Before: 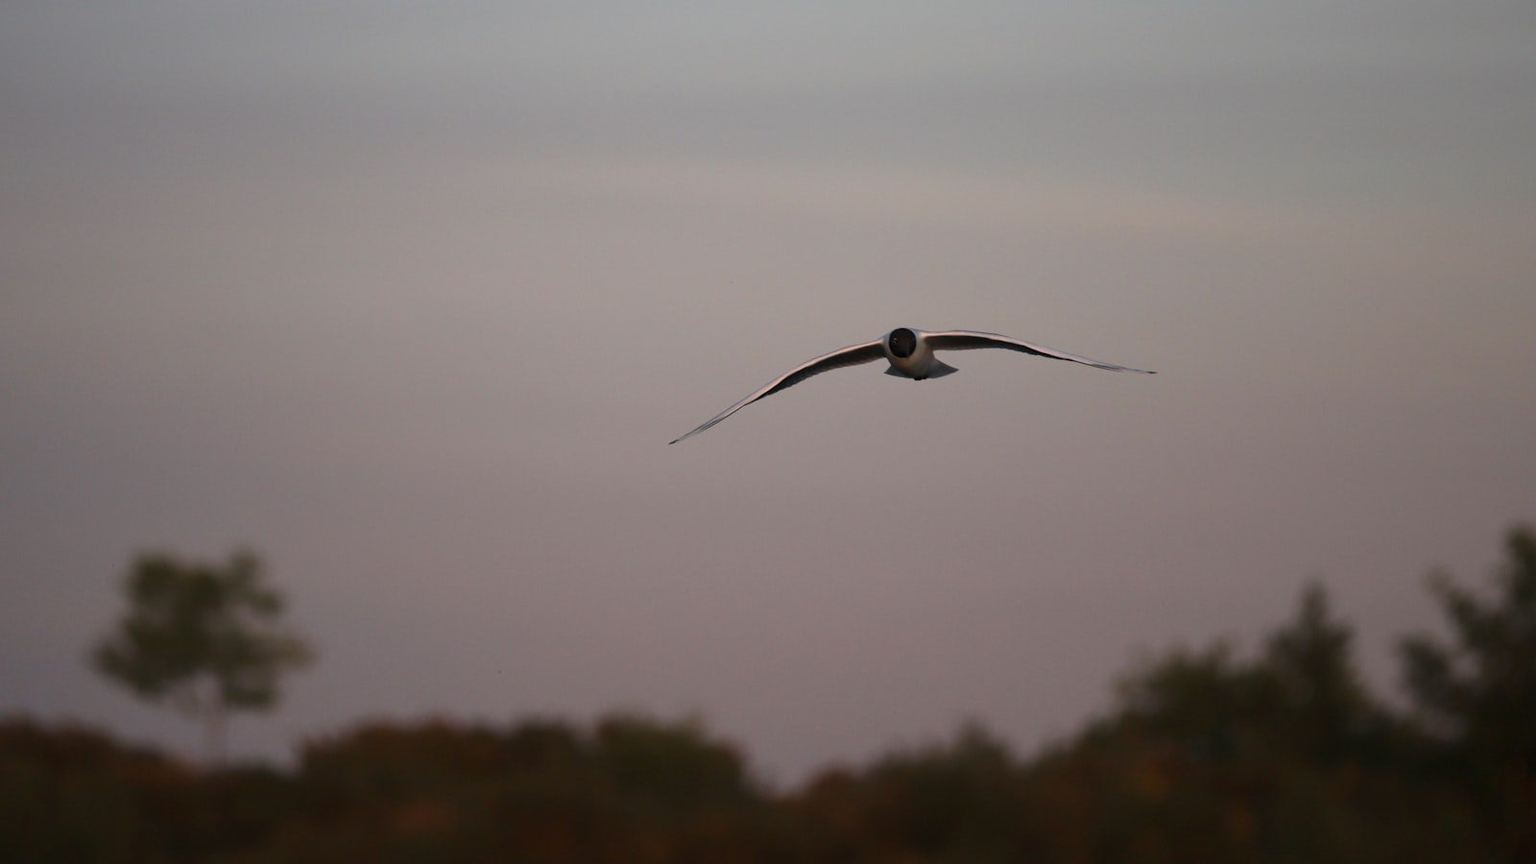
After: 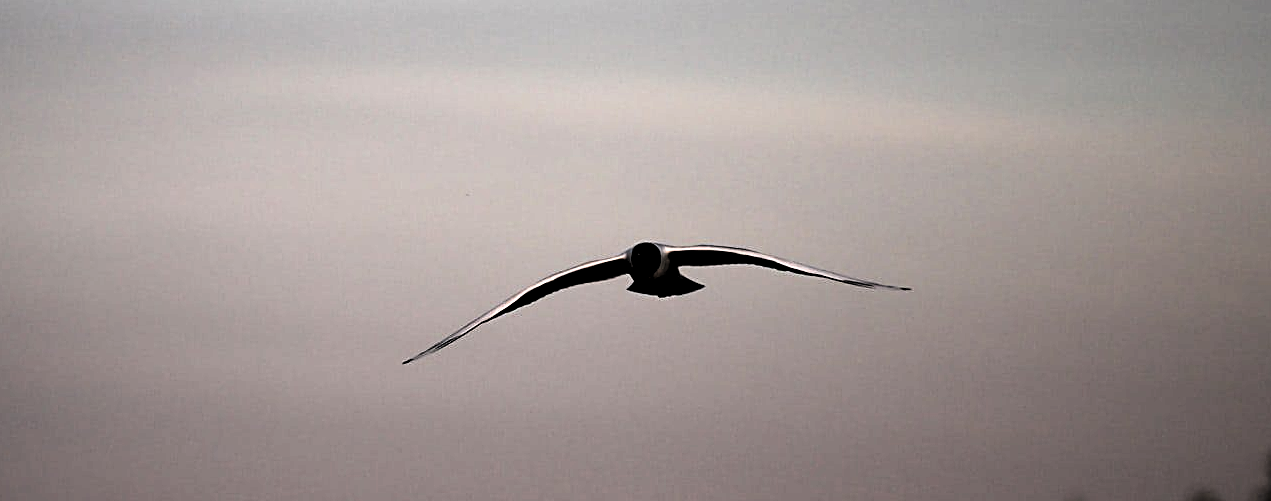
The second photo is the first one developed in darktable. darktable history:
filmic rgb: black relative exposure -3.75 EV, white relative exposure 2.4 EV, dynamic range scaling -50%, hardness 3.42, latitude 30%, contrast 1.8
crop: left 18.38%, top 11.092%, right 2.134%, bottom 33.217%
sharpen: on, module defaults
levels: levels [0.129, 0.519, 0.867]
